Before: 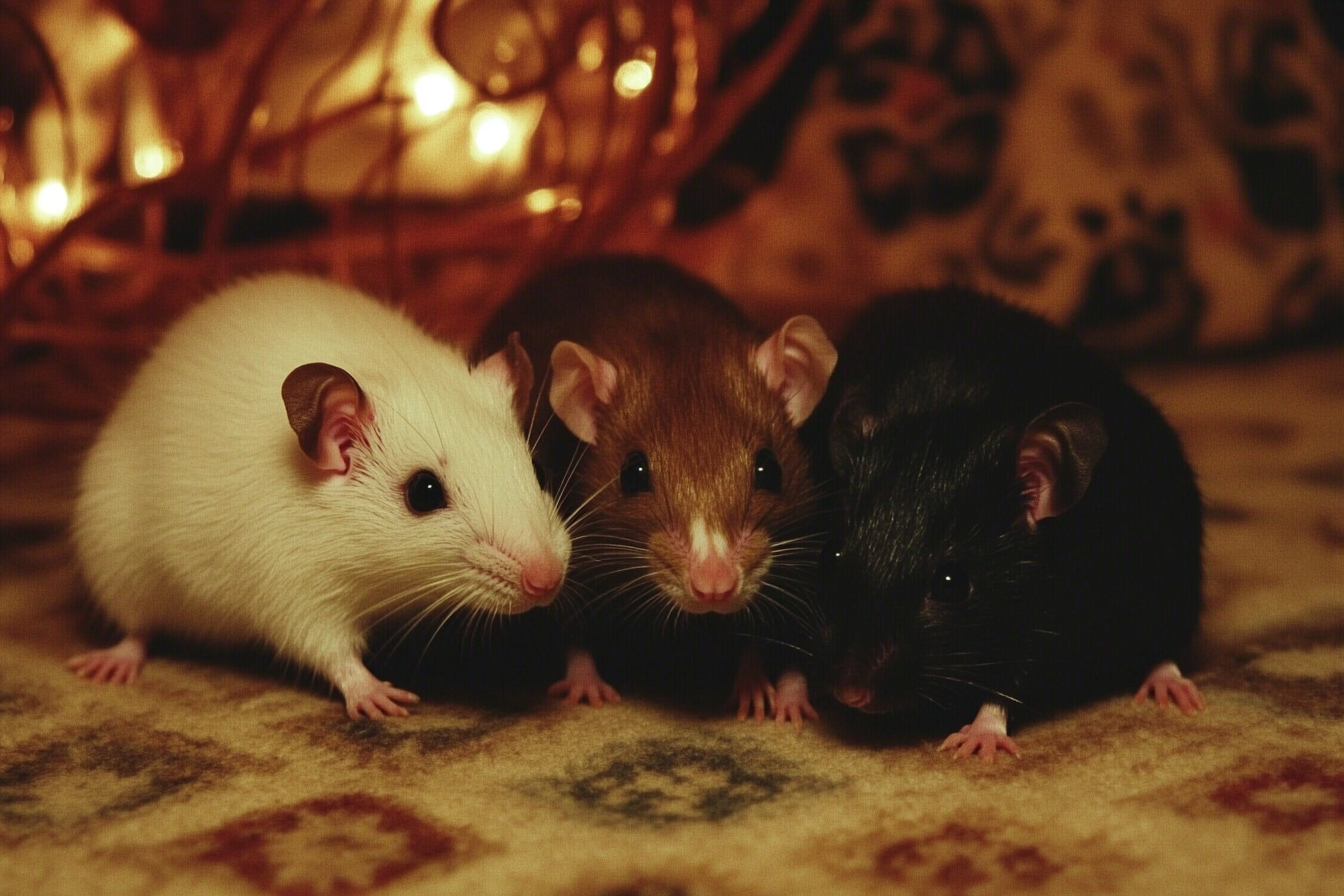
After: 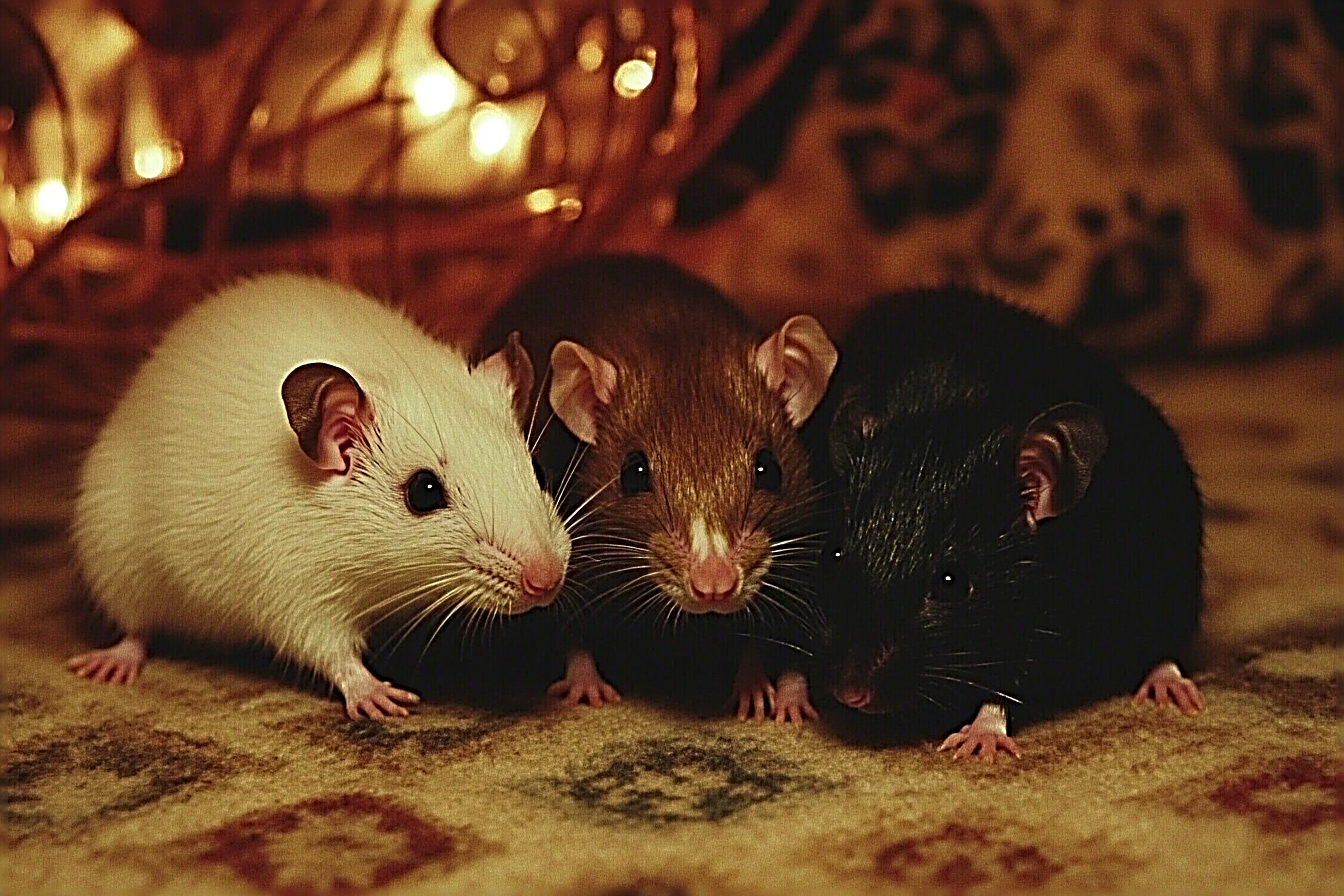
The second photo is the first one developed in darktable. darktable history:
sharpen: radius 3.168, amount 1.727
